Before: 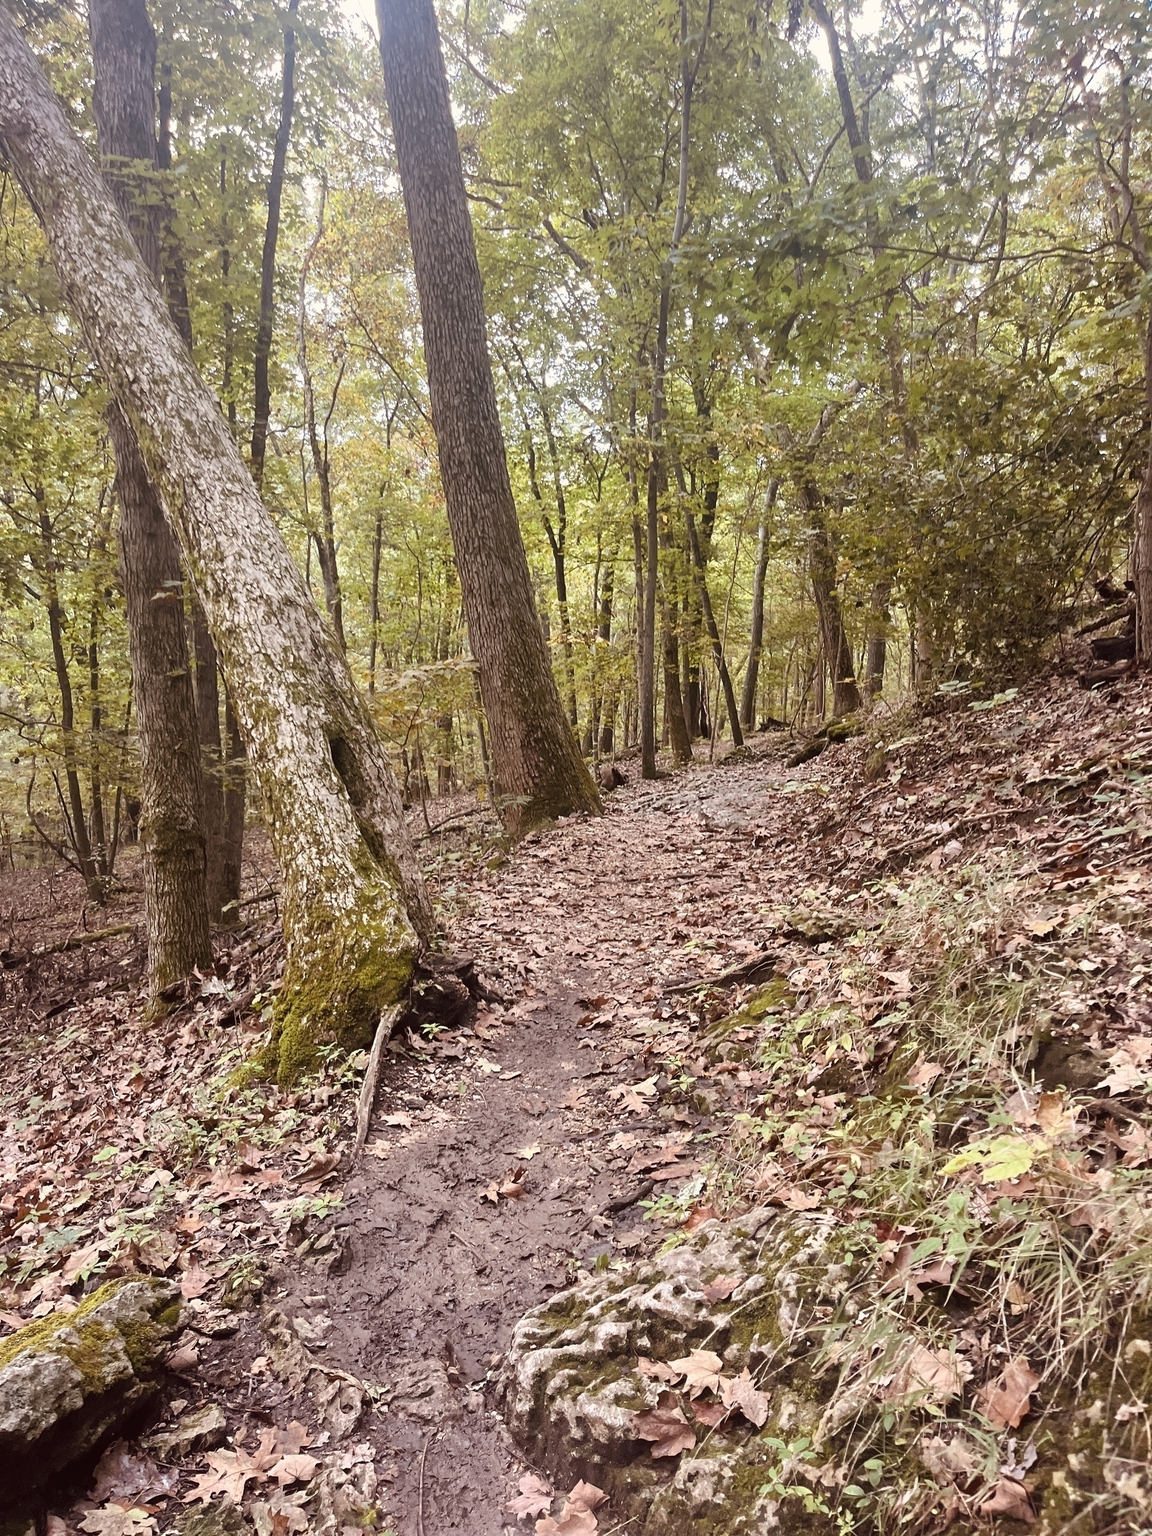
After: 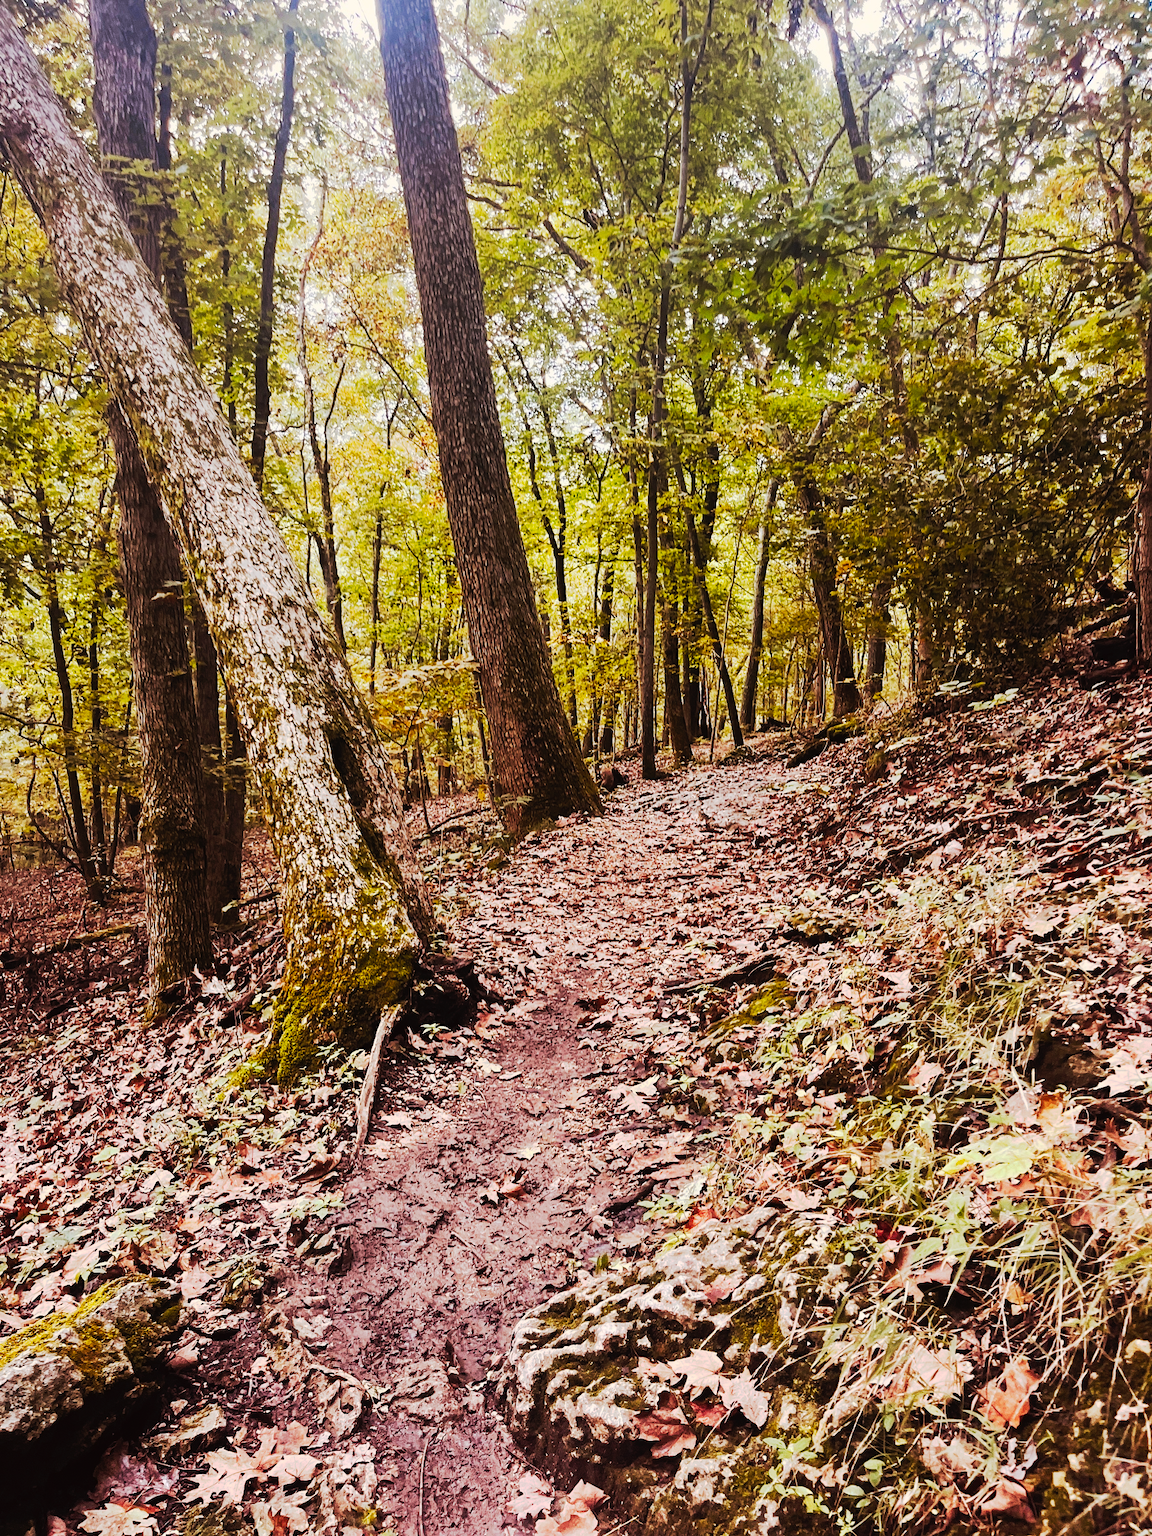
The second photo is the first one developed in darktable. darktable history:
tone curve: curves: ch0 [(0, 0) (0.003, 0.011) (0.011, 0.014) (0.025, 0.018) (0.044, 0.023) (0.069, 0.028) (0.1, 0.031) (0.136, 0.039) (0.177, 0.056) (0.224, 0.081) (0.277, 0.129) (0.335, 0.188) (0.399, 0.256) (0.468, 0.367) (0.543, 0.514) (0.623, 0.684) (0.709, 0.785) (0.801, 0.846) (0.898, 0.884) (1, 1)], preserve colors none
